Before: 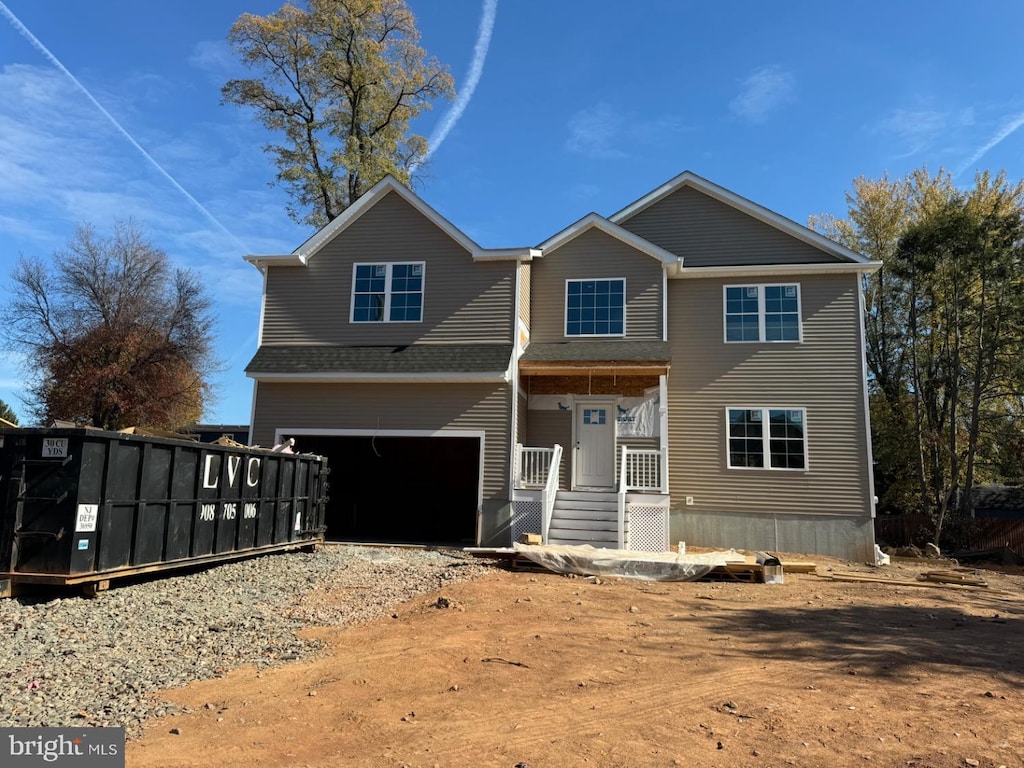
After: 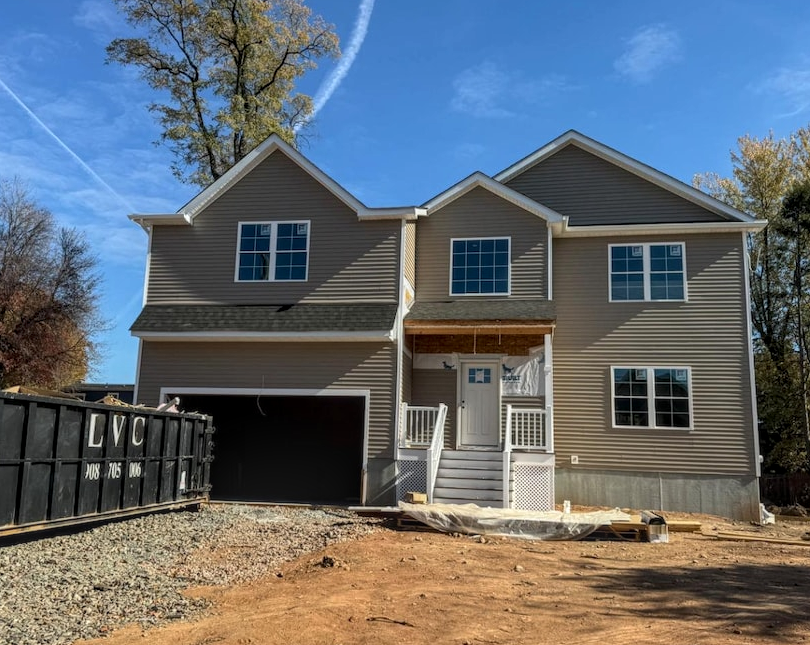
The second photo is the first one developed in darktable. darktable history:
crop: left 11.283%, top 5.364%, right 9.586%, bottom 10.634%
local contrast: highlights 1%, shadows 4%, detail 133%
